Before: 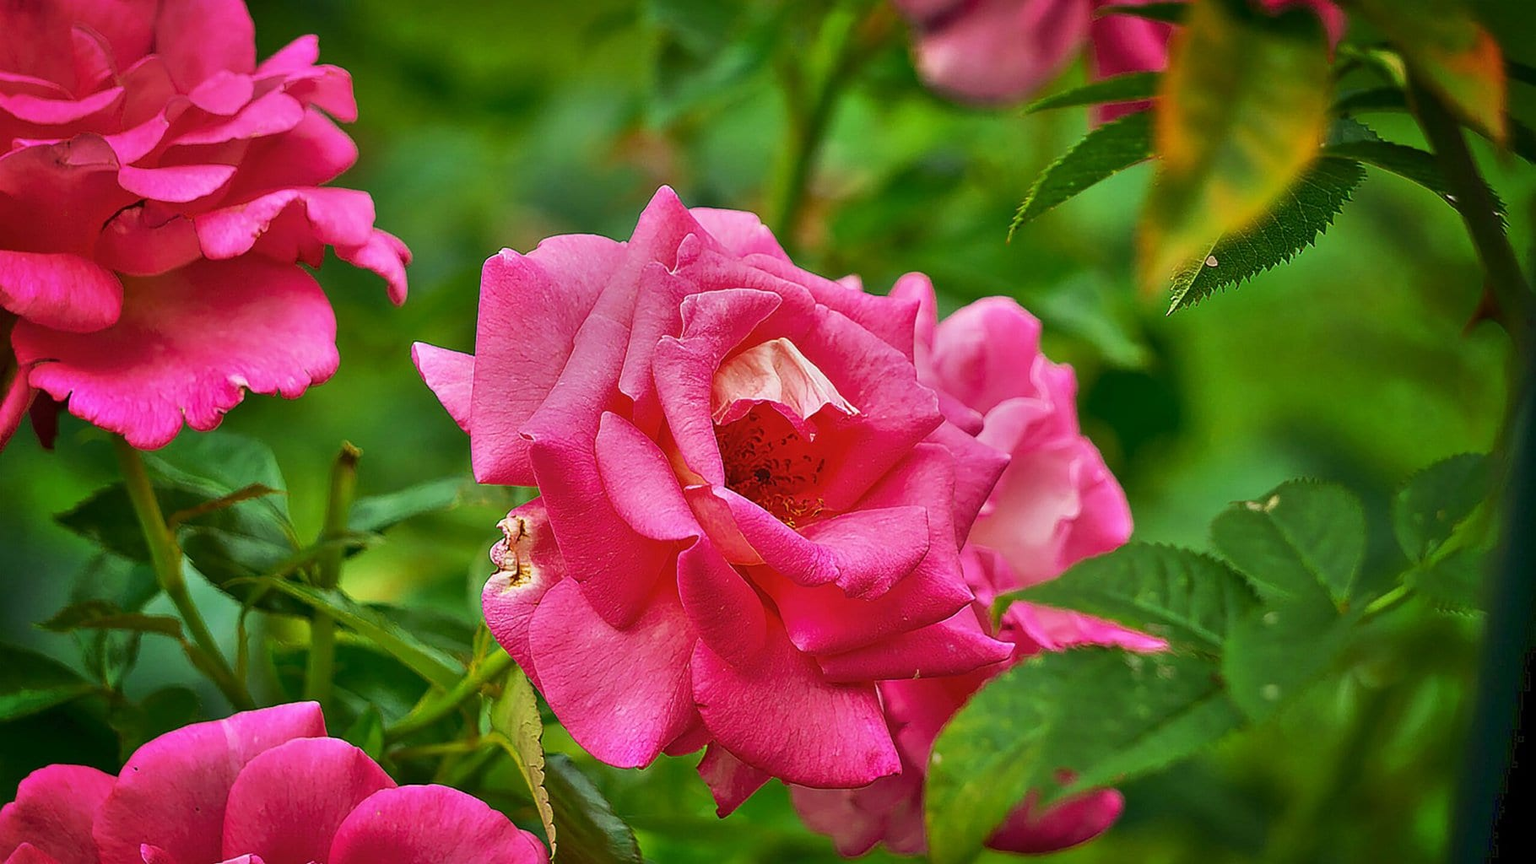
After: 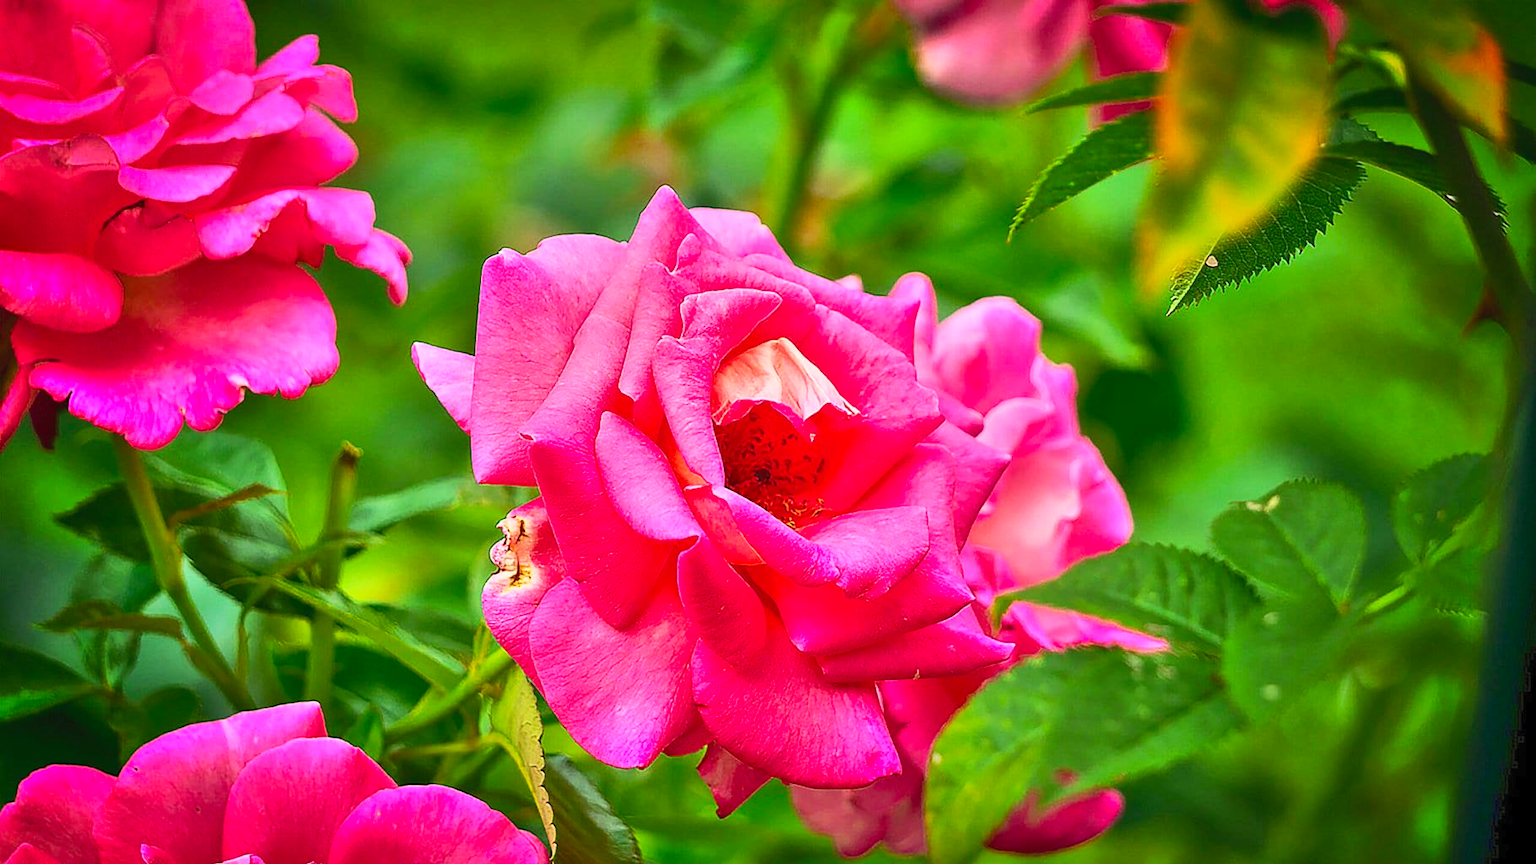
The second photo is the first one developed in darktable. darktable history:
color correction: highlights b* 0.048
exposure: exposure -0.04 EV, compensate highlight preservation false
contrast brightness saturation: contrast 0.242, brightness 0.263, saturation 0.376
